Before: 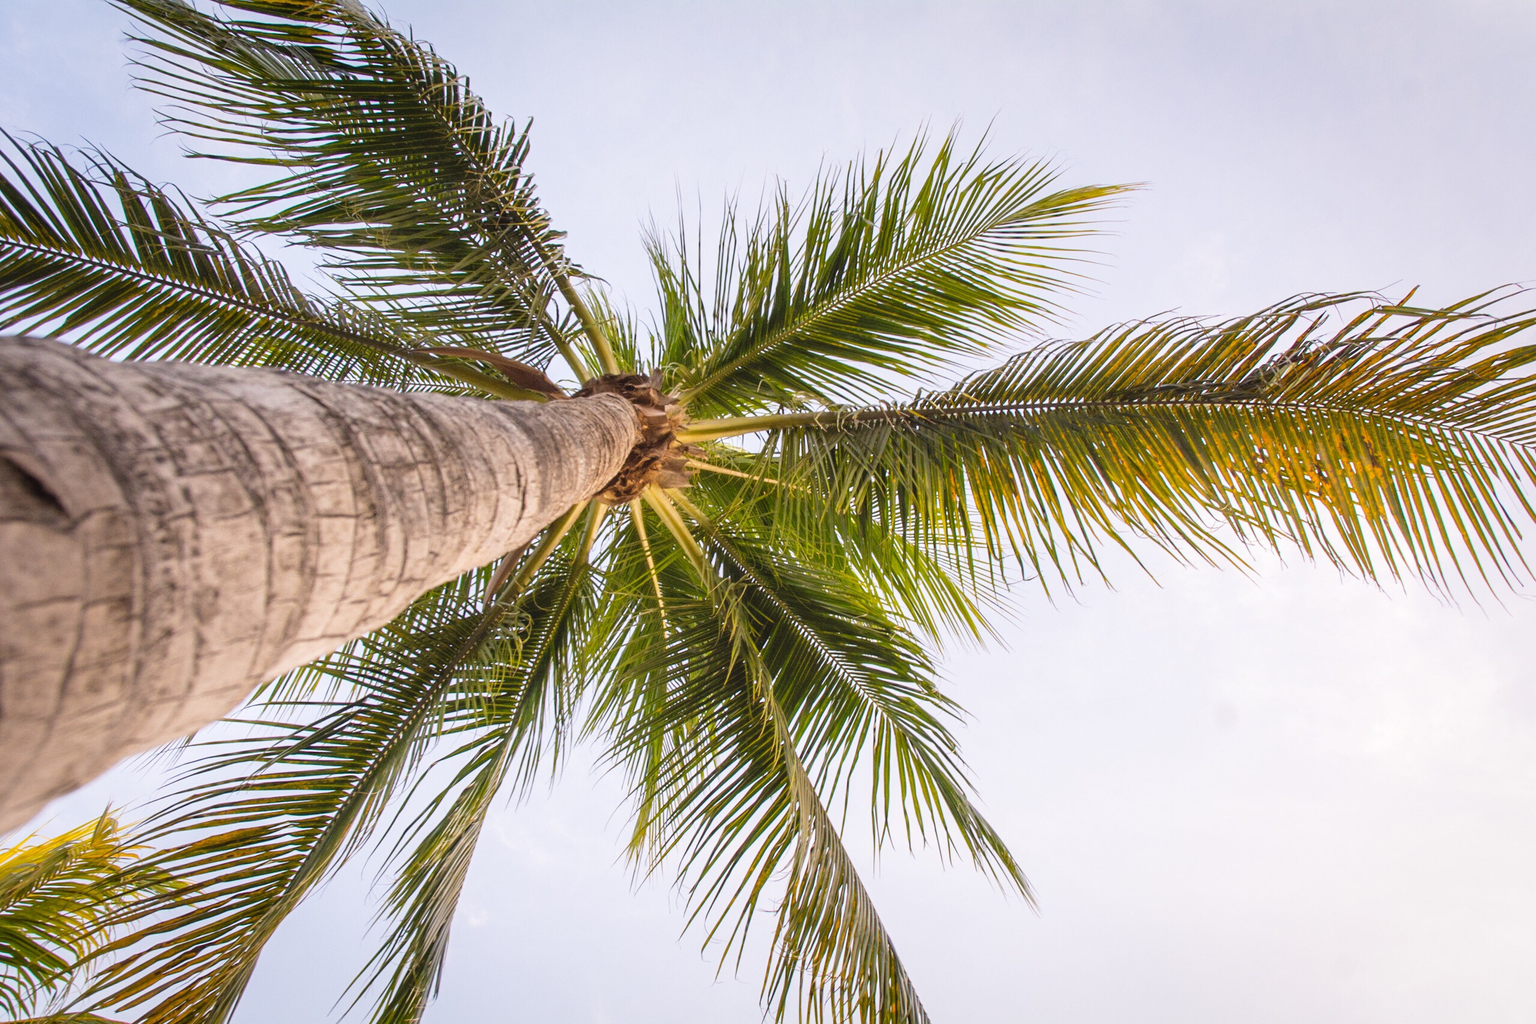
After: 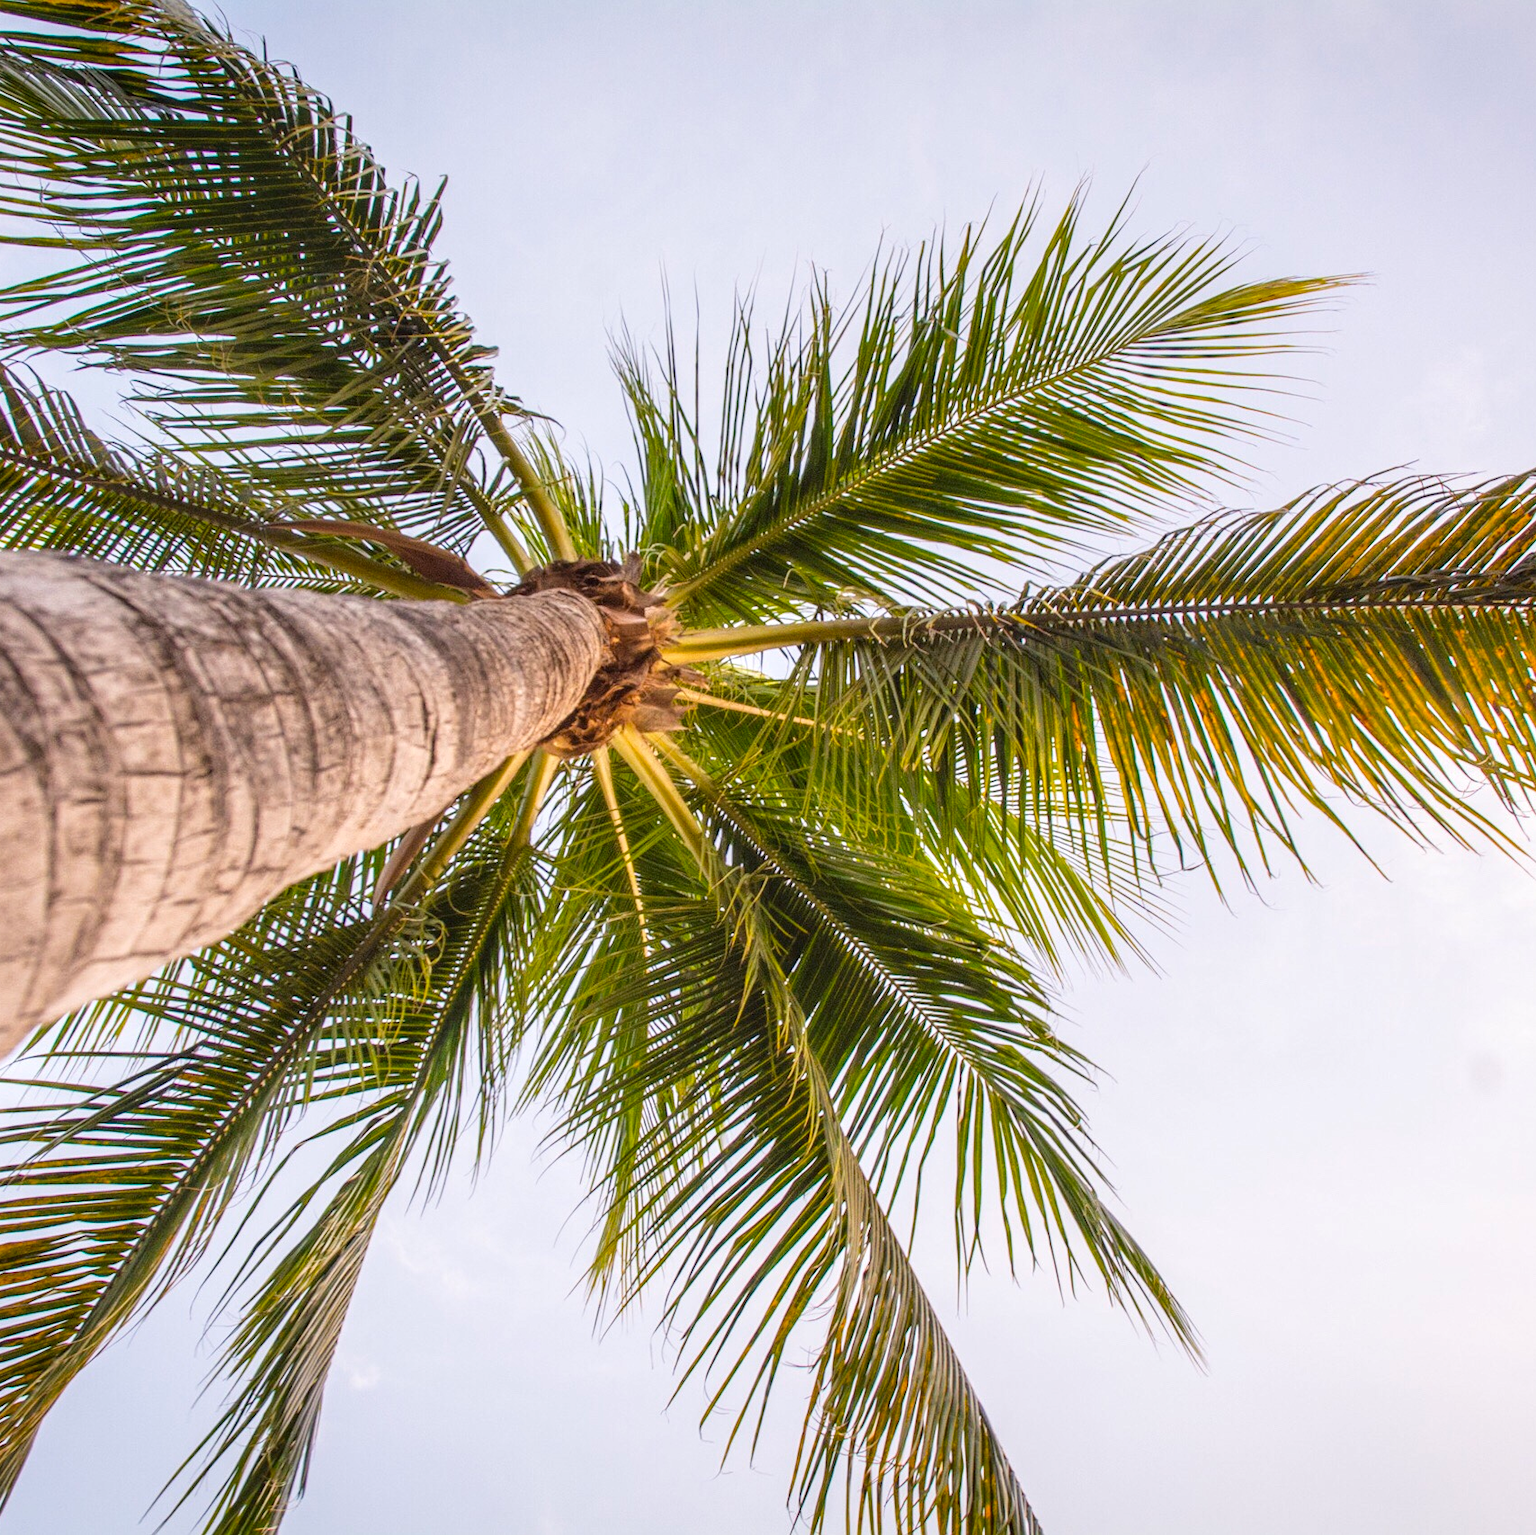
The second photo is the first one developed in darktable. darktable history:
crop and rotate: left 15.274%, right 17.973%
local contrast: on, module defaults
